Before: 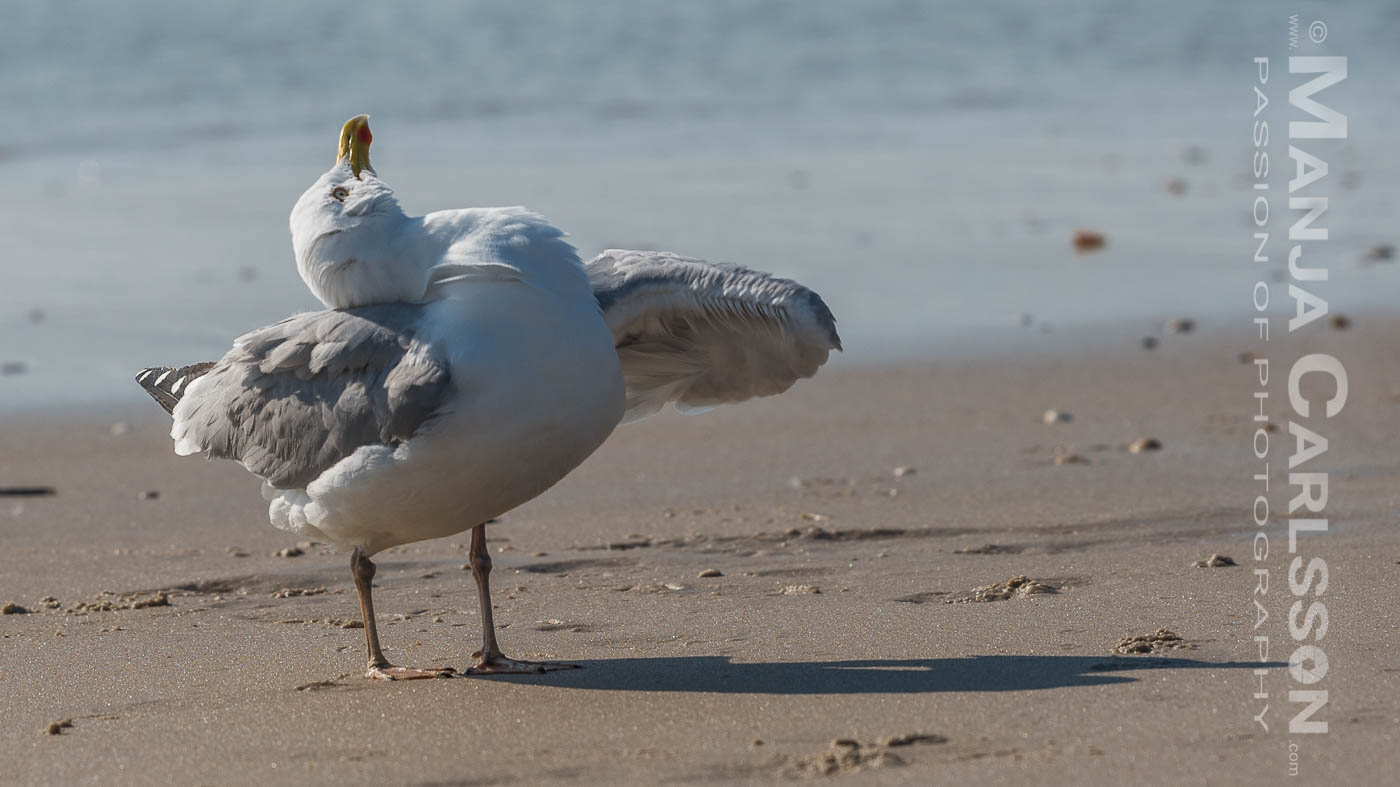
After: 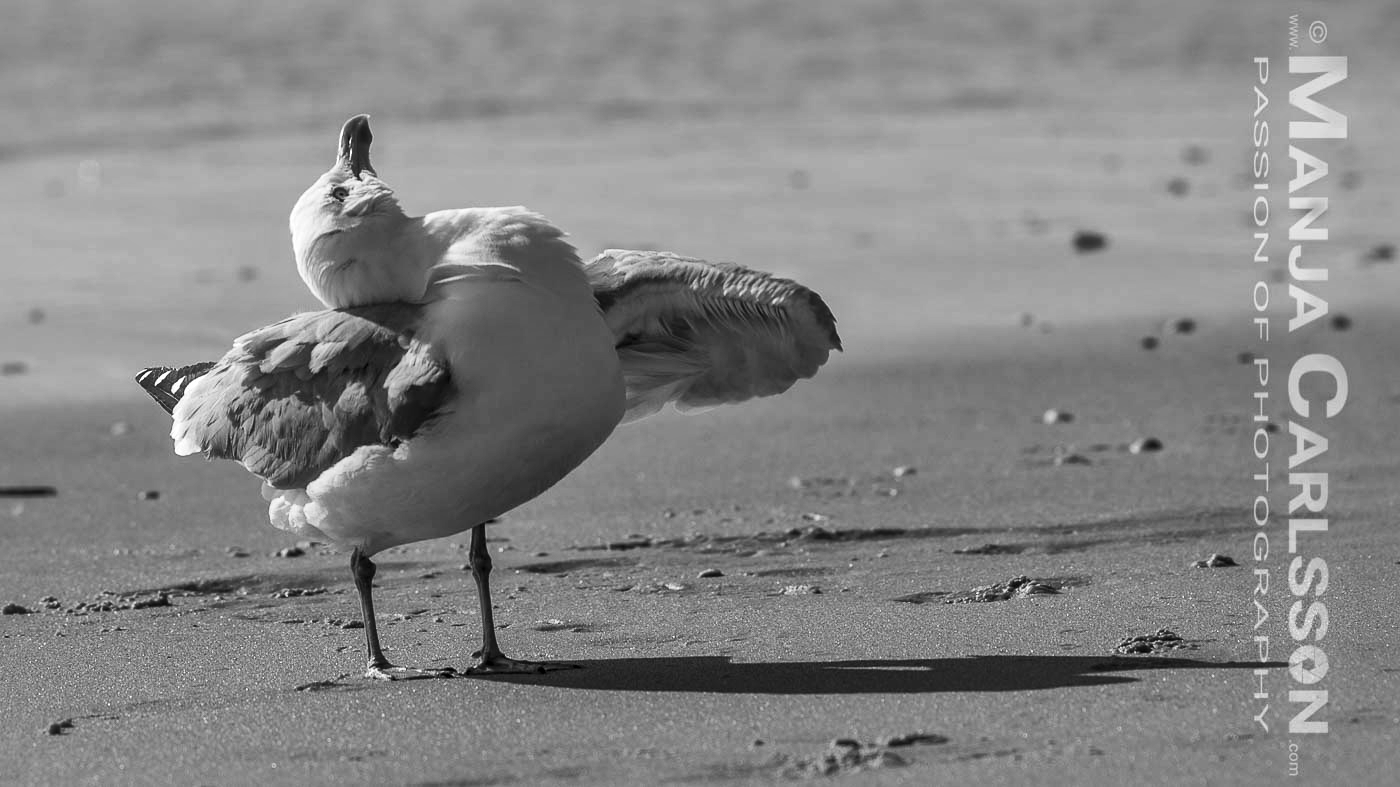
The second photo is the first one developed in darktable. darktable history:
monochrome: a -6.99, b 35.61, size 1.4
local contrast: mode bilateral grid, contrast 20, coarseness 50, detail 179%, midtone range 0.2
